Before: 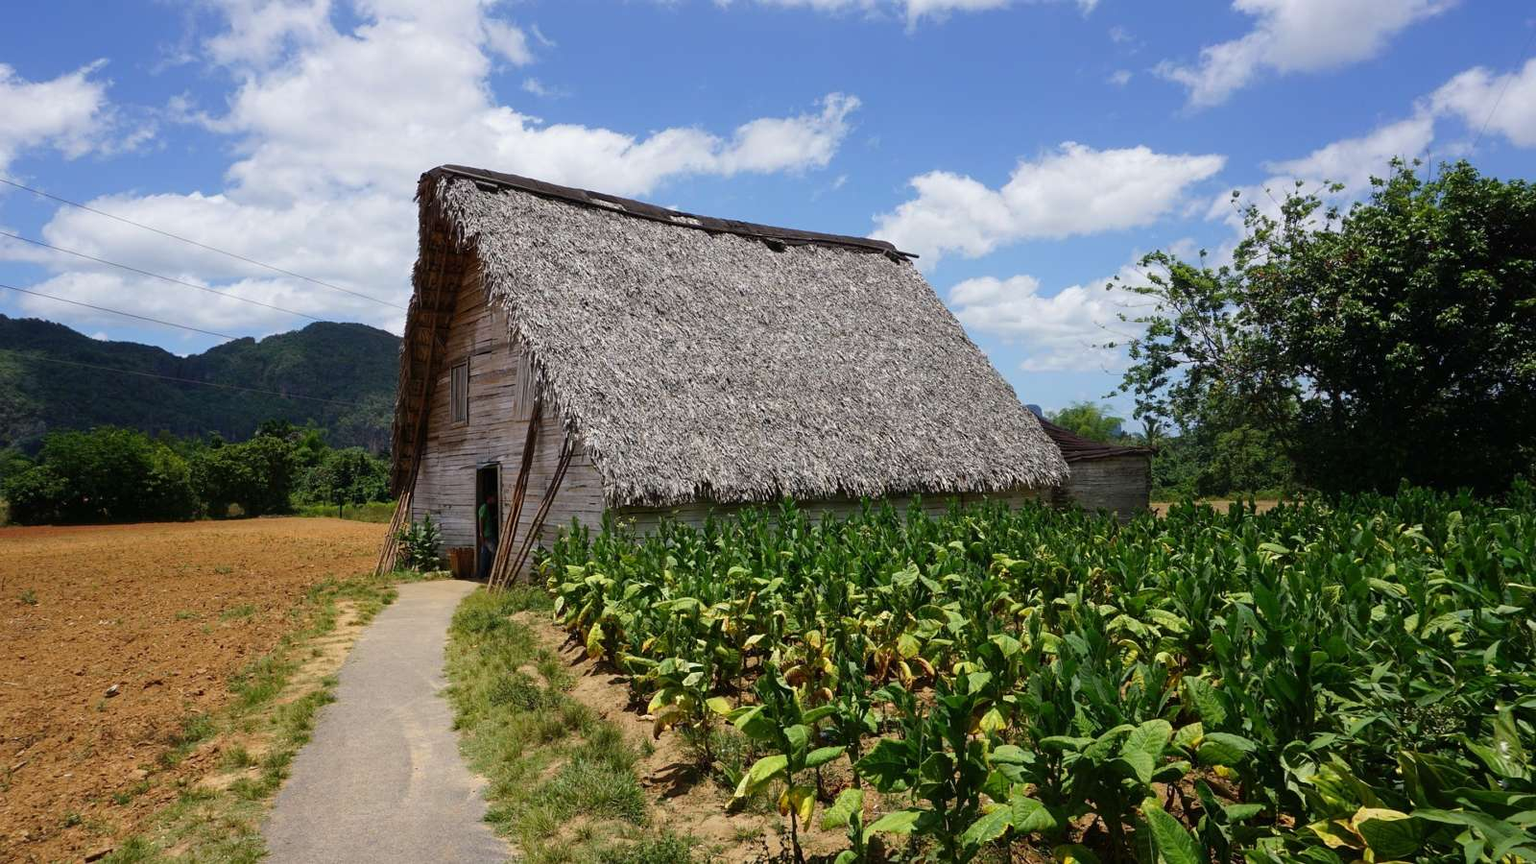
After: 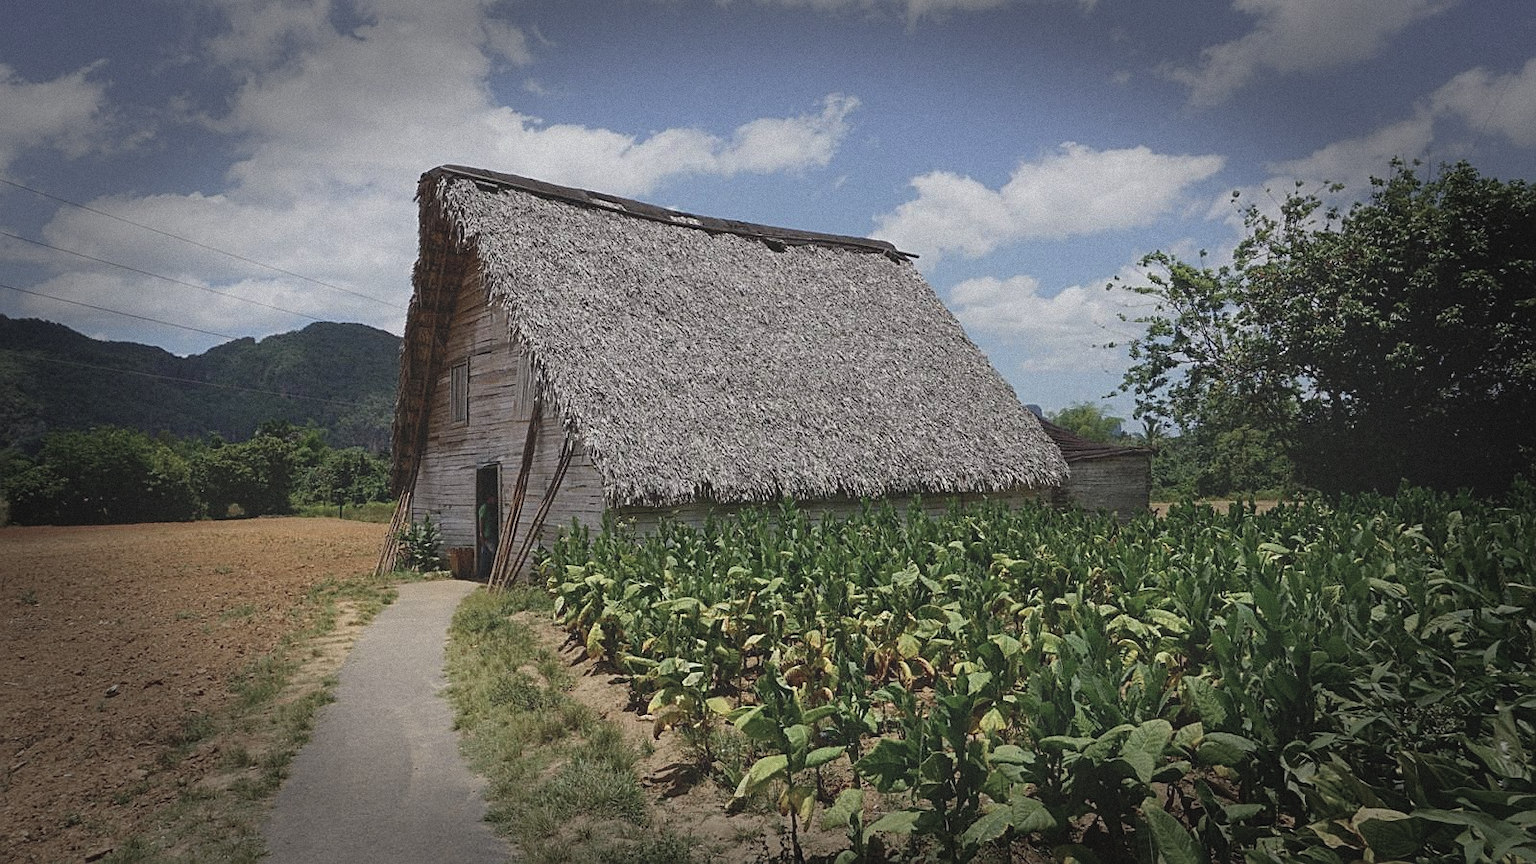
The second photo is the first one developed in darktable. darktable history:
vignetting: fall-off start 66.7%, fall-off radius 39.74%, brightness -0.576, saturation -0.258, automatic ratio true, width/height ratio 0.671, dithering 16-bit output
sharpen: on, module defaults
contrast brightness saturation: contrast -0.26, saturation -0.43
grain: mid-tones bias 0%
